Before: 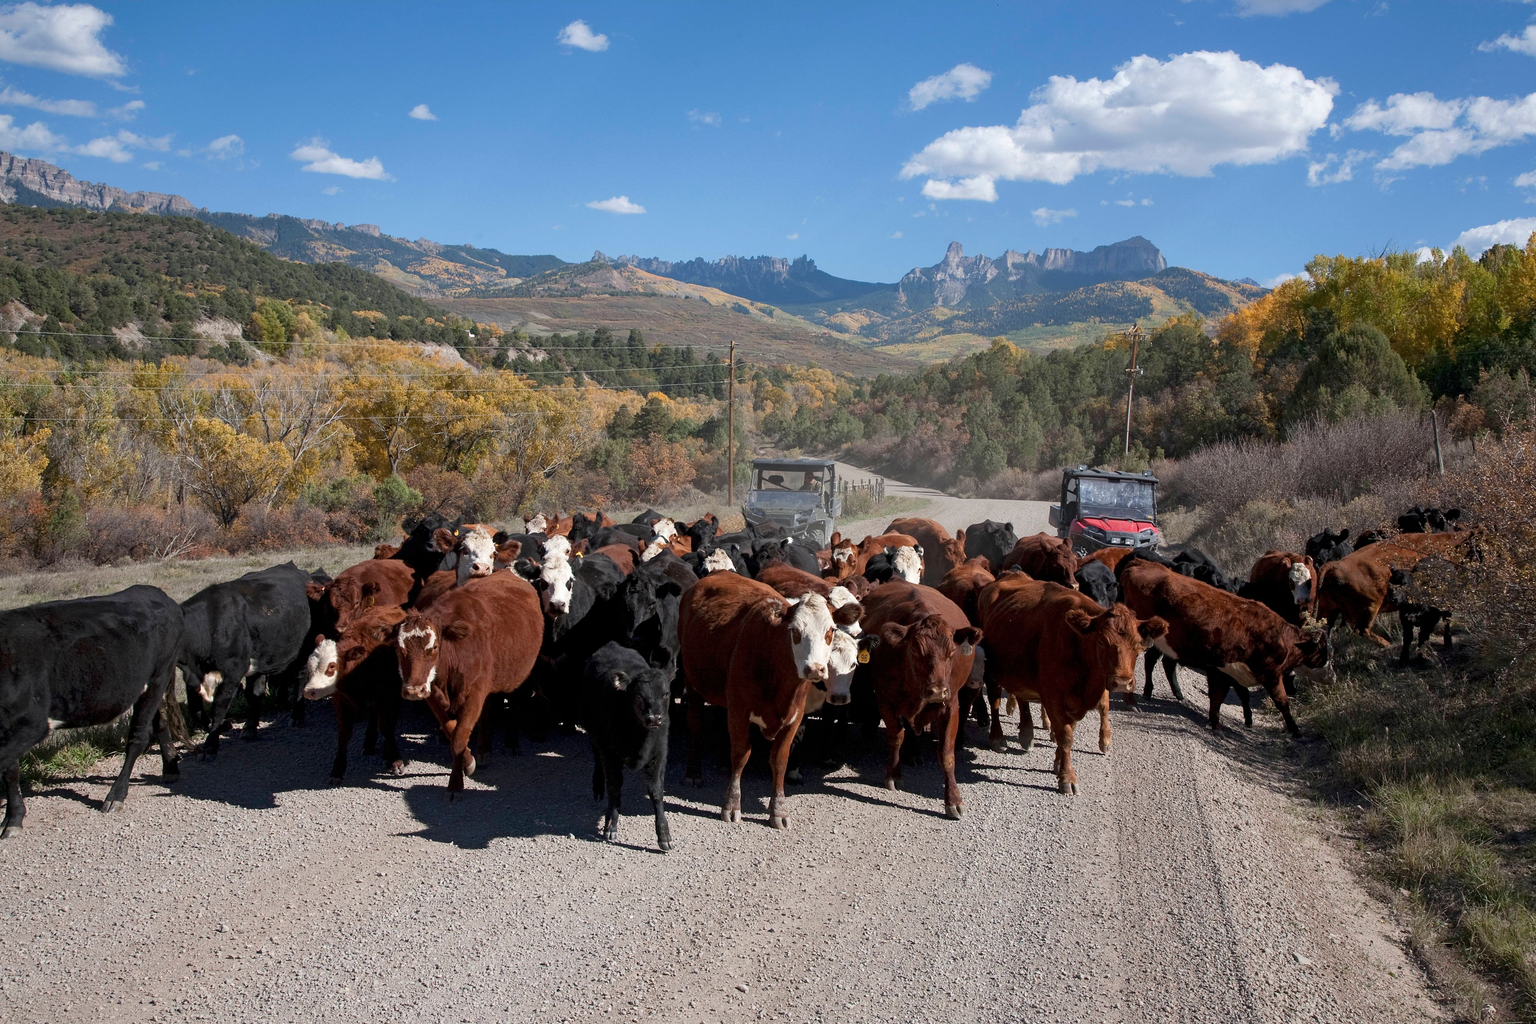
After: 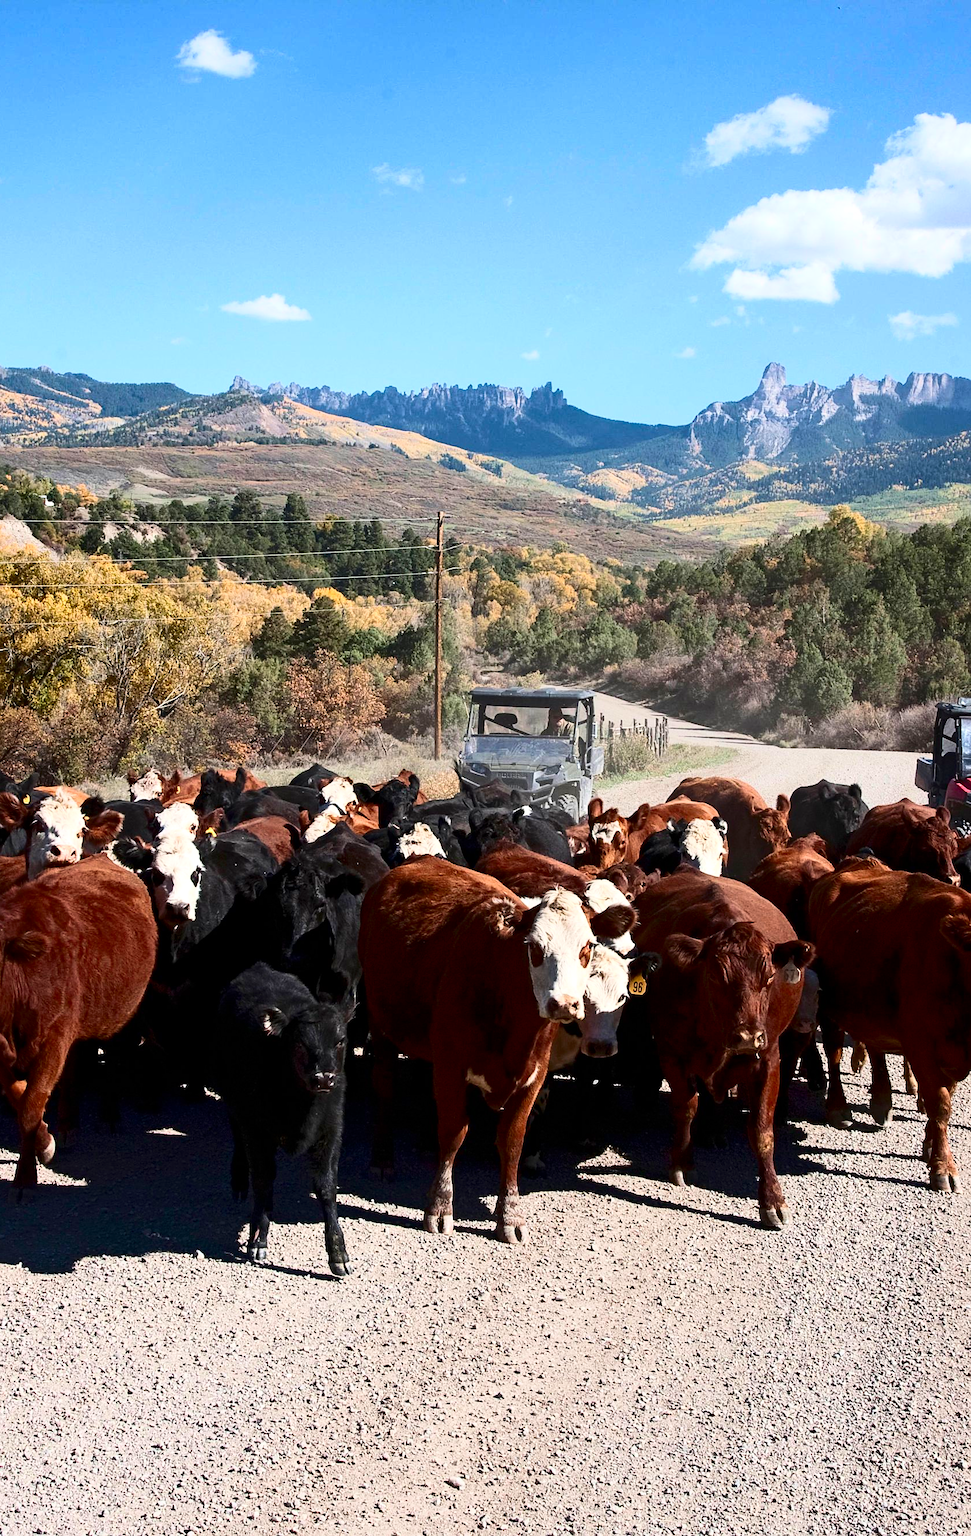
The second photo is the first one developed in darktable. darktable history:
velvia: strength 15%
crop: left 28.583%, right 29.231%
exposure: exposure 0.2 EV, compensate highlight preservation false
contrast brightness saturation: contrast 0.4, brightness 0.05, saturation 0.25
sharpen: amount 0.2
